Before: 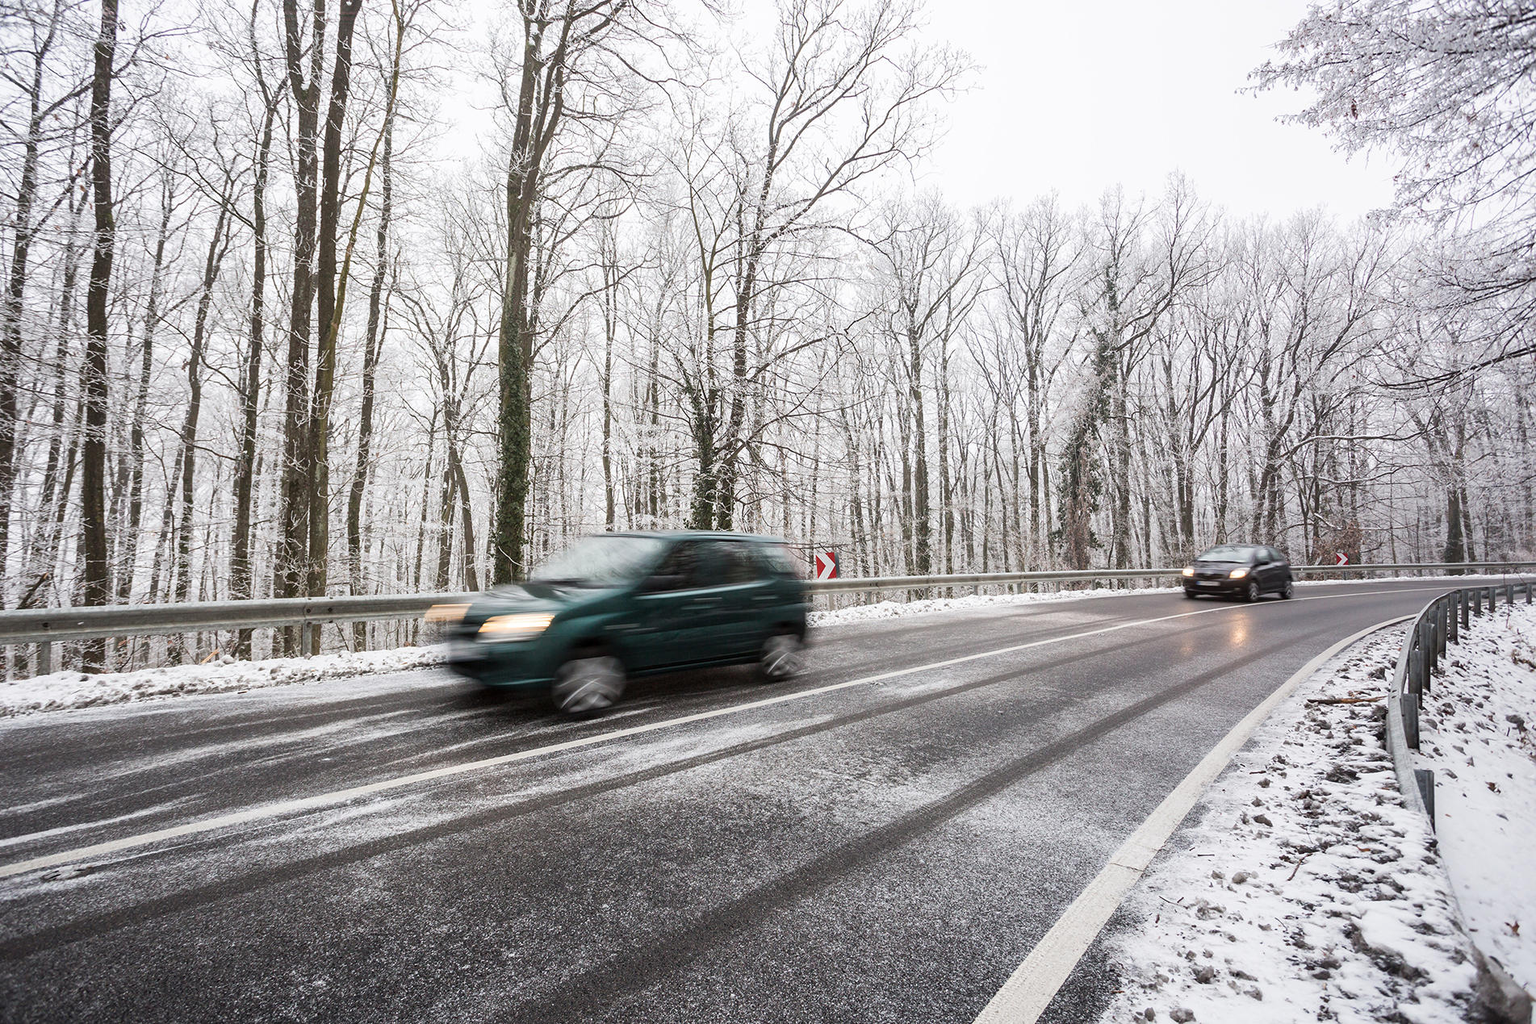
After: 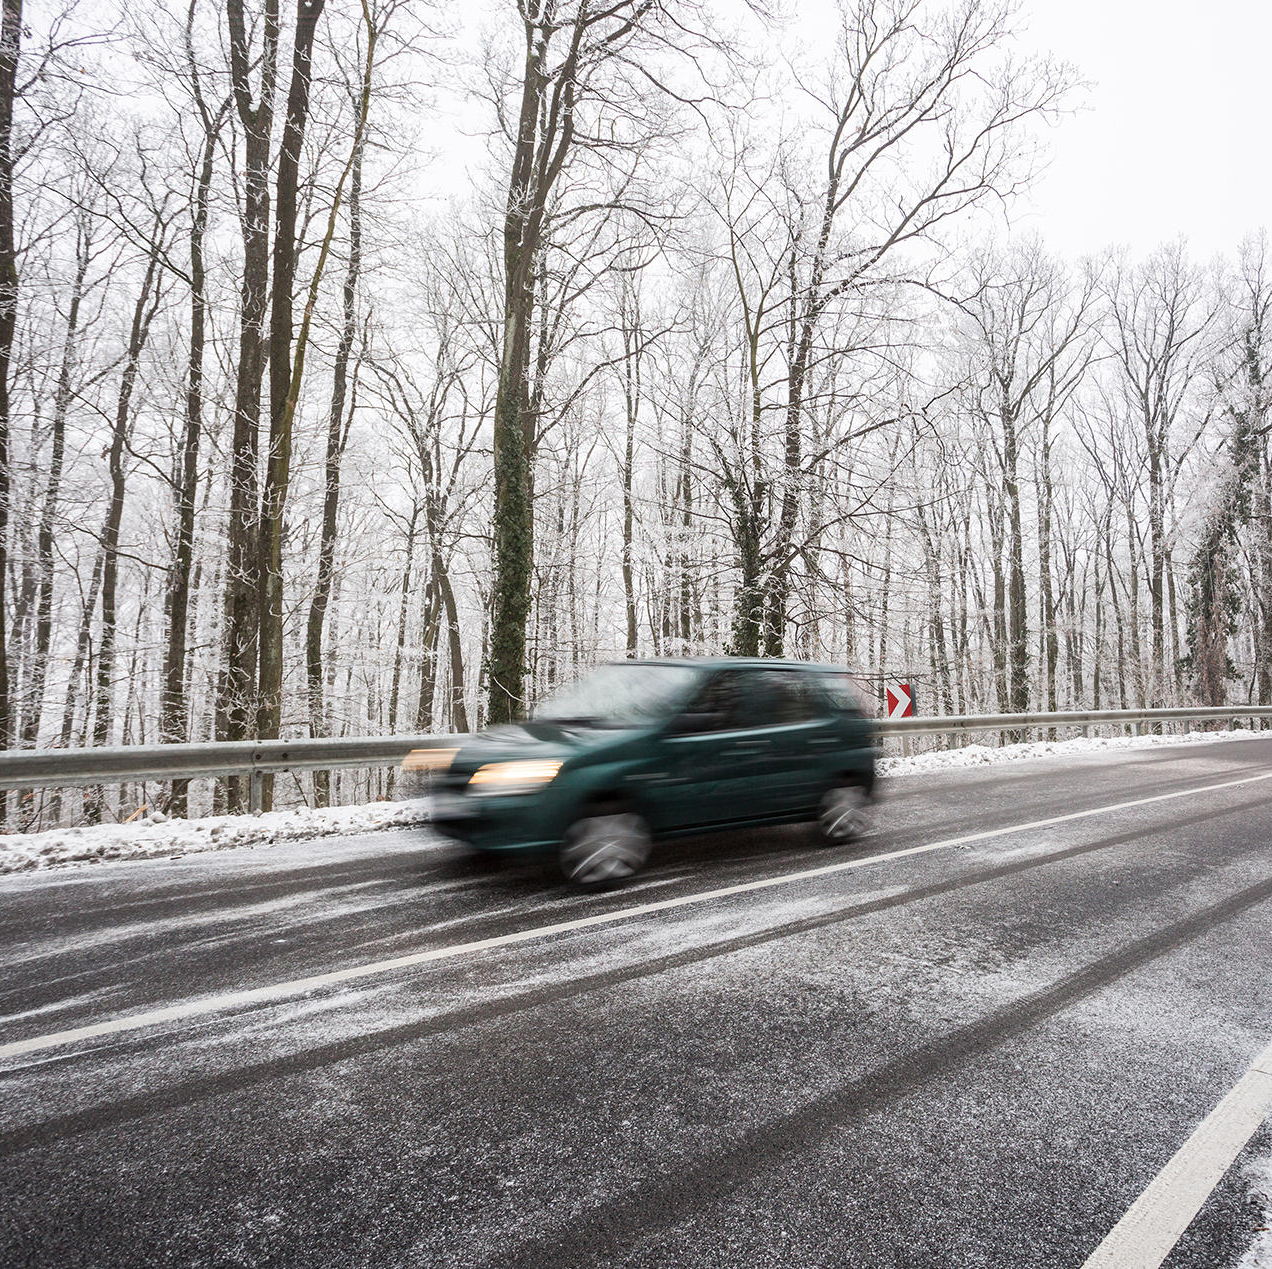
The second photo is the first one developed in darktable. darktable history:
crop and rotate: left 6.574%, right 26.567%
